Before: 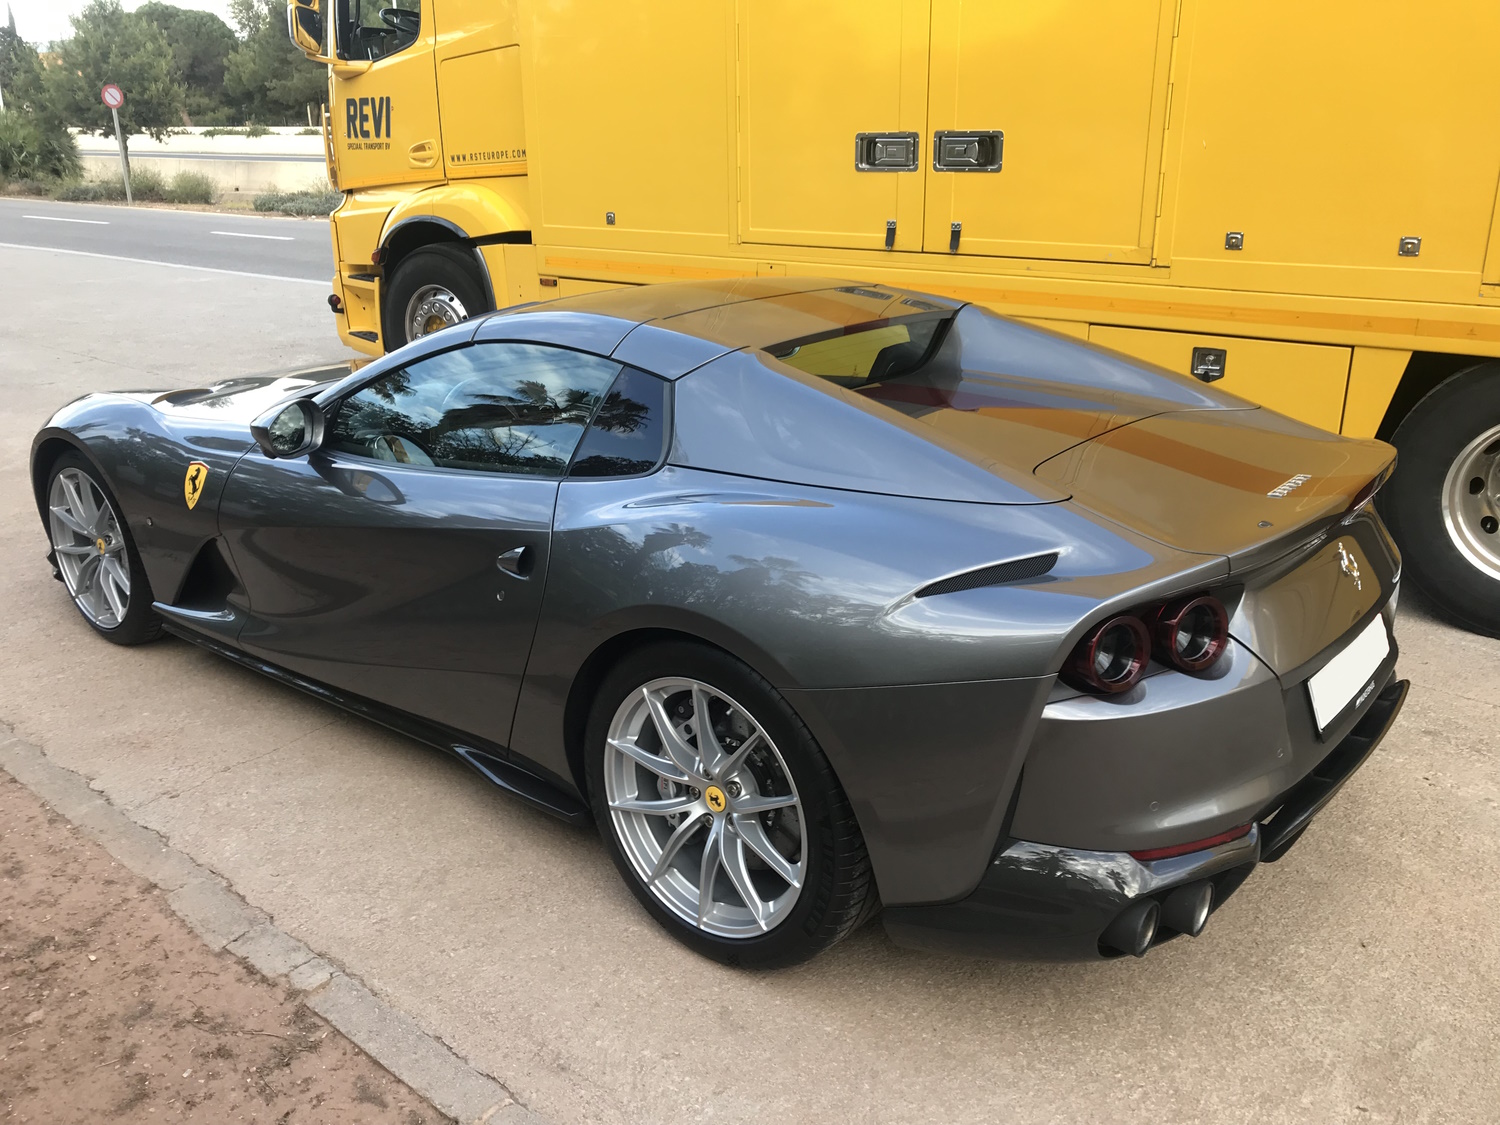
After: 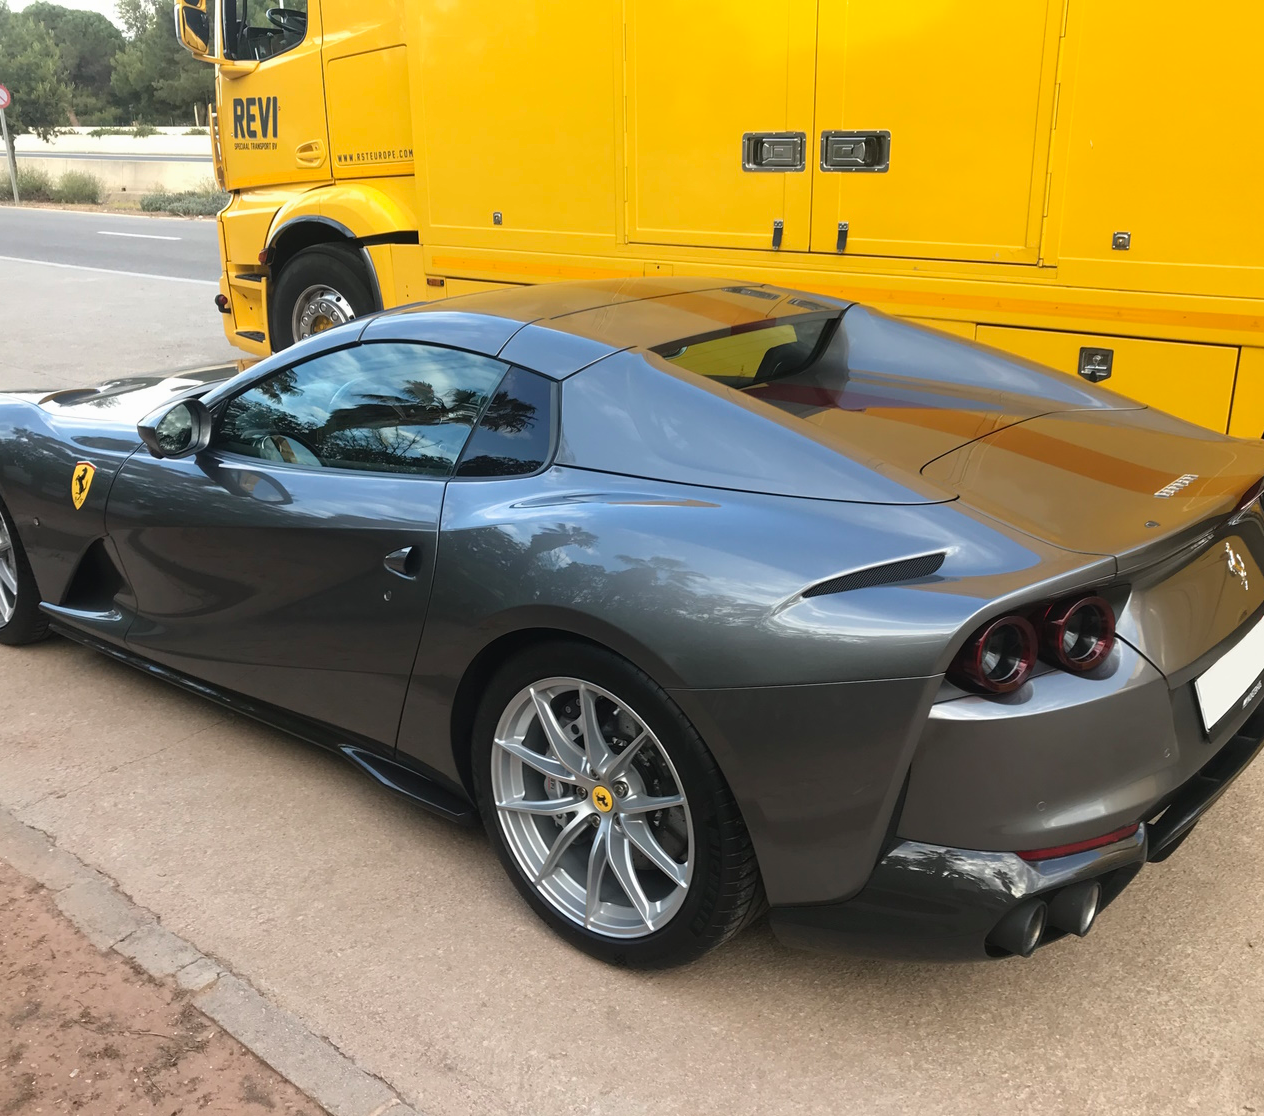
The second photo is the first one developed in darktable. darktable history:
crop: left 7.598%, right 7.873%
local contrast: mode bilateral grid, contrast 100, coarseness 100, detail 91%, midtone range 0.2
